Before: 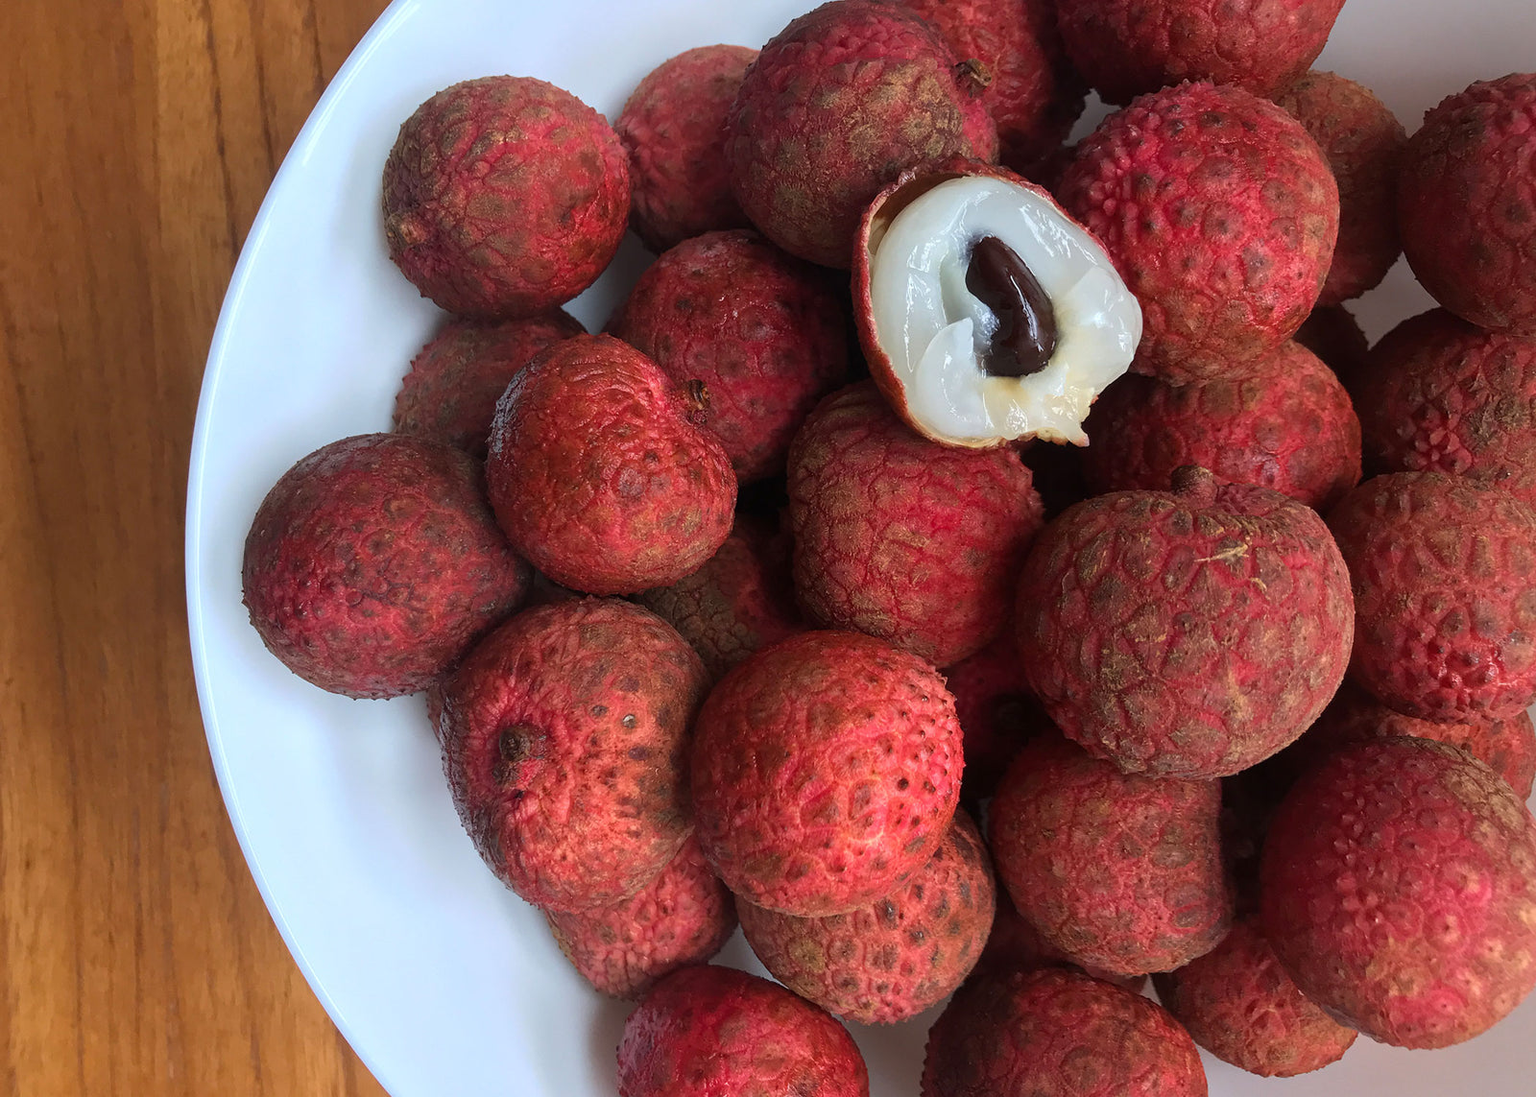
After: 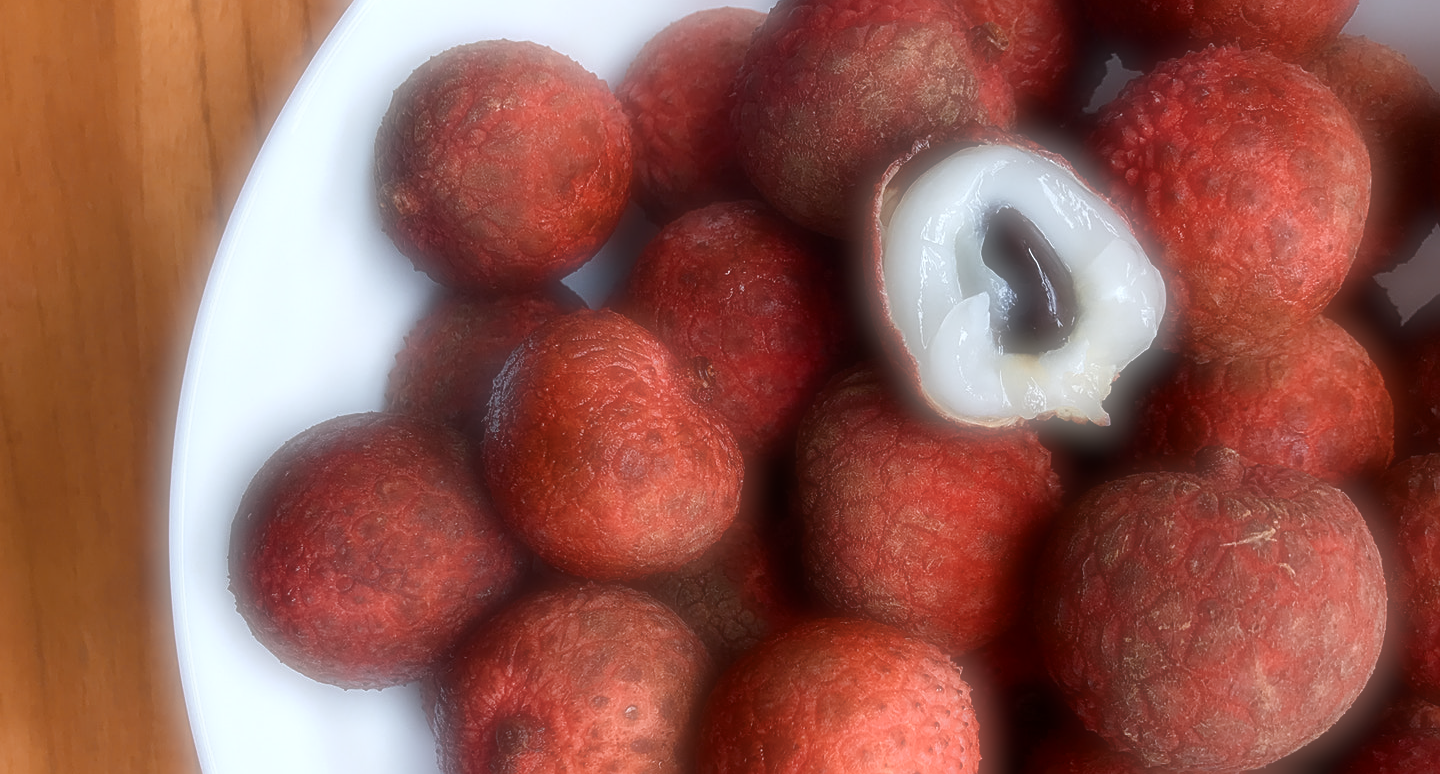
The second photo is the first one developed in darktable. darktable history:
color balance rgb: perceptual saturation grading › global saturation 20%, perceptual saturation grading › highlights -50%, perceptual saturation grading › shadows 30%
crop: left 1.509%, top 3.452%, right 7.696%, bottom 28.452%
white balance: red 0.954, blue 1.079
exposure: black level correction 0.001, compensate highlight preservation false
color zones: curves: ch0 [(0.018, 0.548) (0.224, 0.64) (0.425, 0.447) (0.675, 0.575) (0.732, 0.579)]; ch1 [(0.066, 0.487) (0.25, 0.5) (0.404, 0.43) (0.75, 0.421) (0.956, 0.421)]; ch2 [(0.044, 0.561) (0.215, 0.465) (0.399, 0.544) (0.465, 0.548) (0.614, 0.447) (0.724, 0.43) (0.882, 0.623) (0.956, 0.632)]
soften: on, module defaults
sharpen: on, module defaults
